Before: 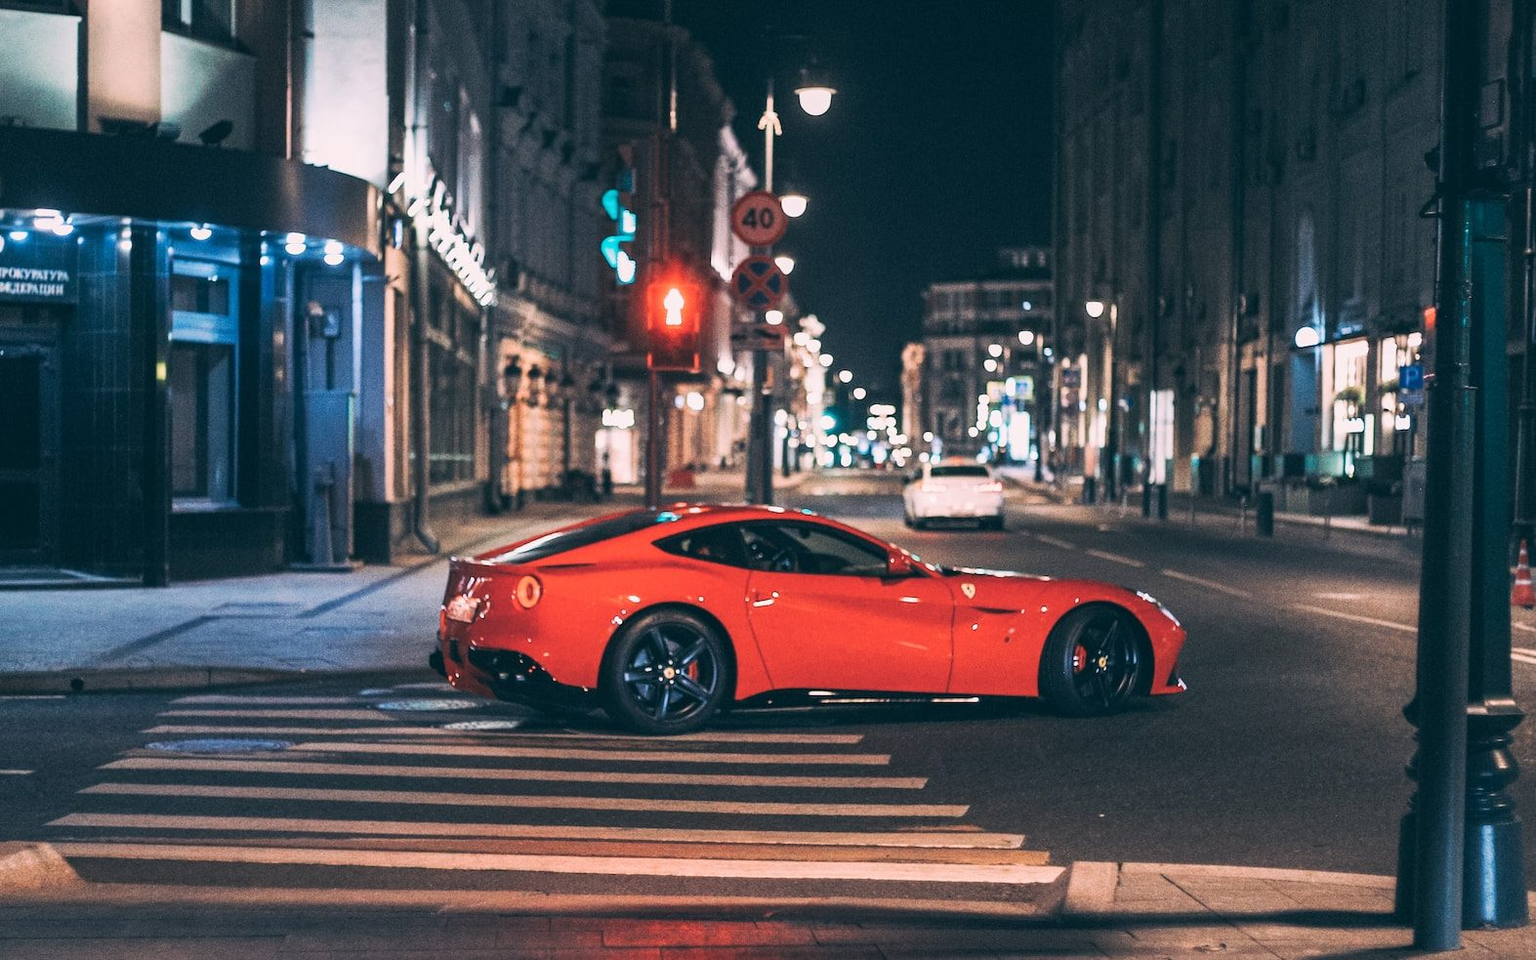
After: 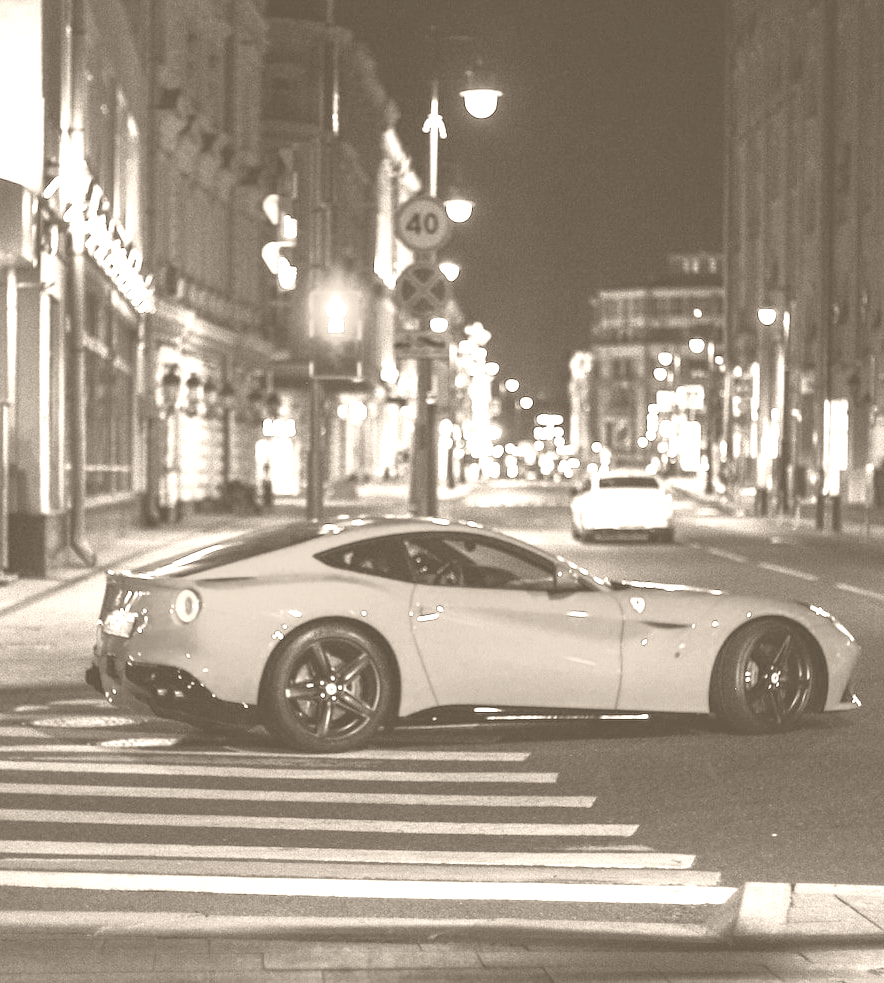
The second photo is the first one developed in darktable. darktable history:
crop and rotate: left 22.516%, right 21.234%
colorize: hue 34.49°, saturation 35.33%, source mix 100%, version 1
